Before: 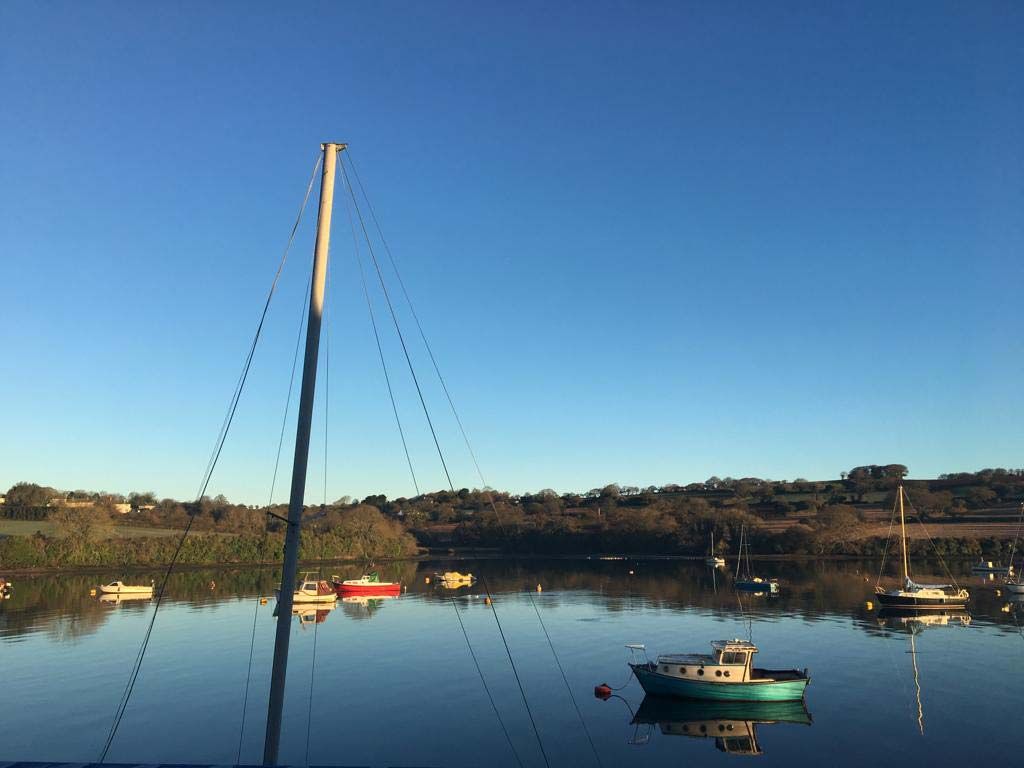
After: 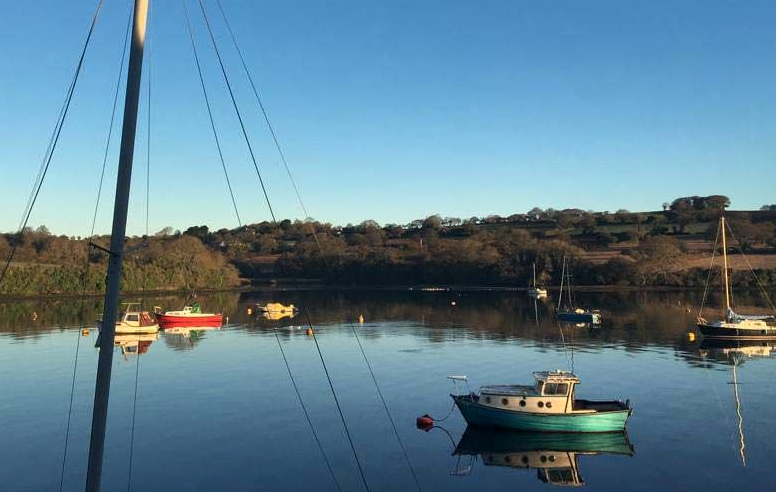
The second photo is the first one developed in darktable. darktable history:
crop and rotate: left 17.407%, top 35.042%, right 6.738%, bottom 0.842%
exposure: compensate highlight preservation false
shadows and highlights: soften with gaussian
local contrast: mode bilateral grid, contrast 20, coarseness 49, detail 119%, midtone range 0.2
